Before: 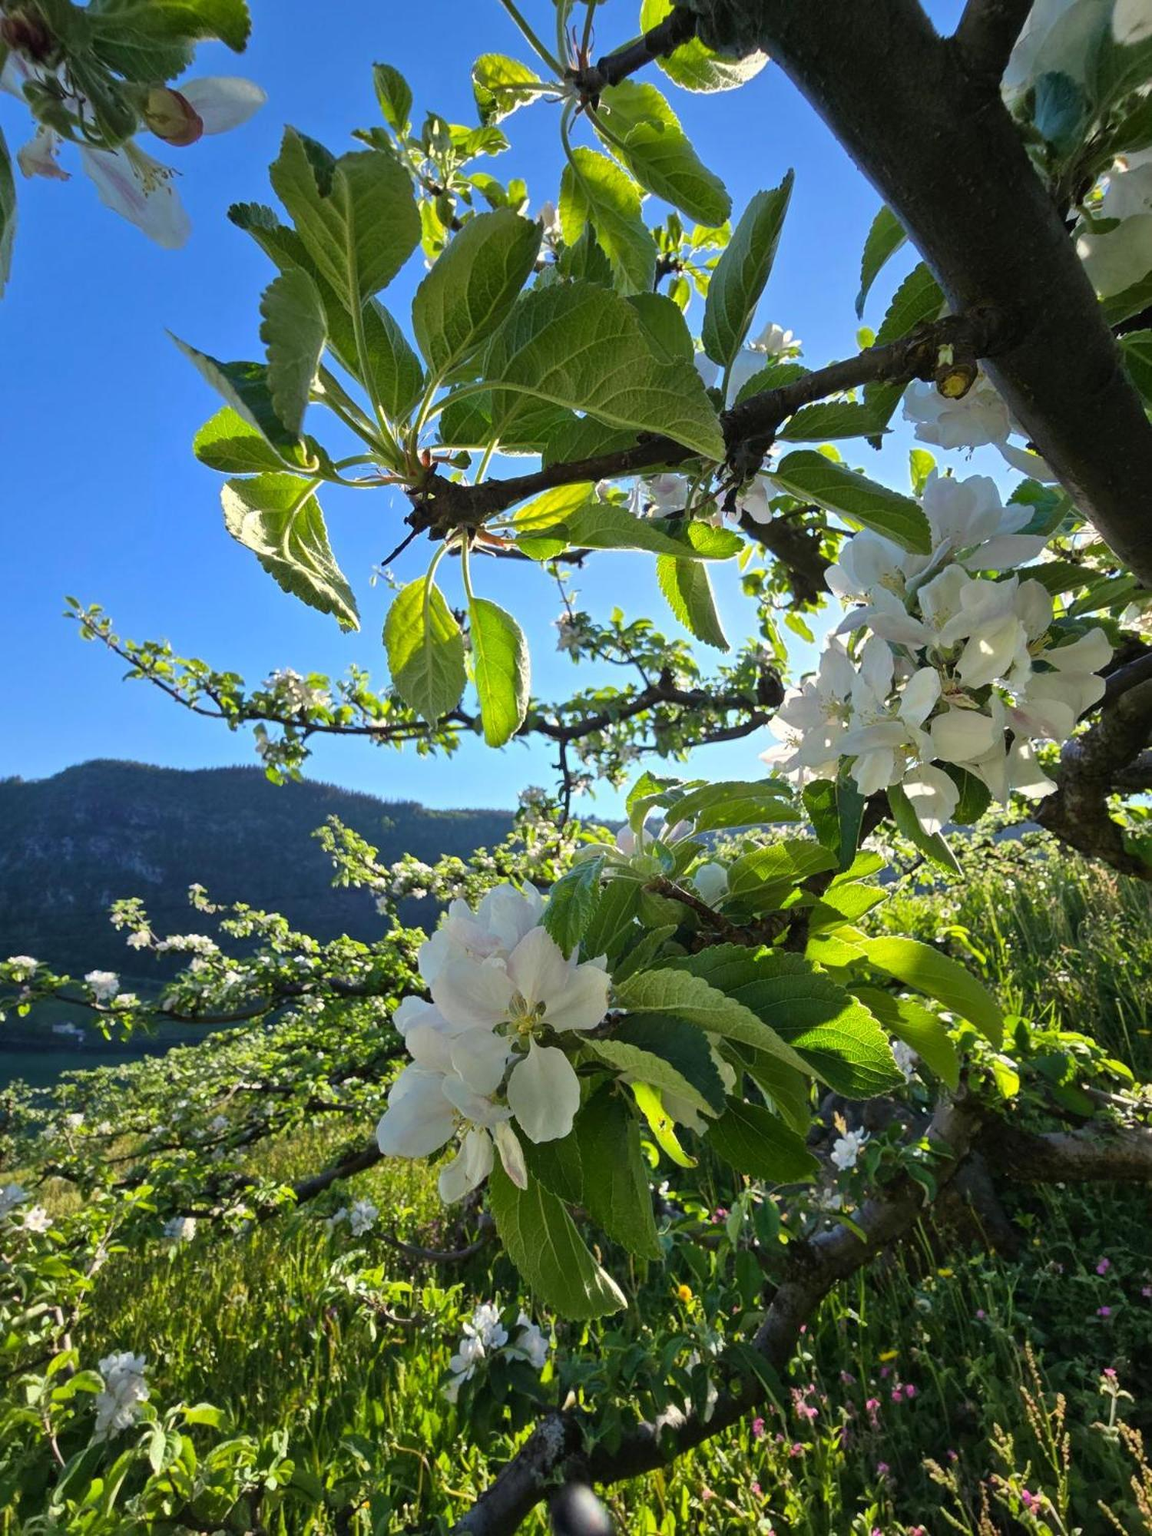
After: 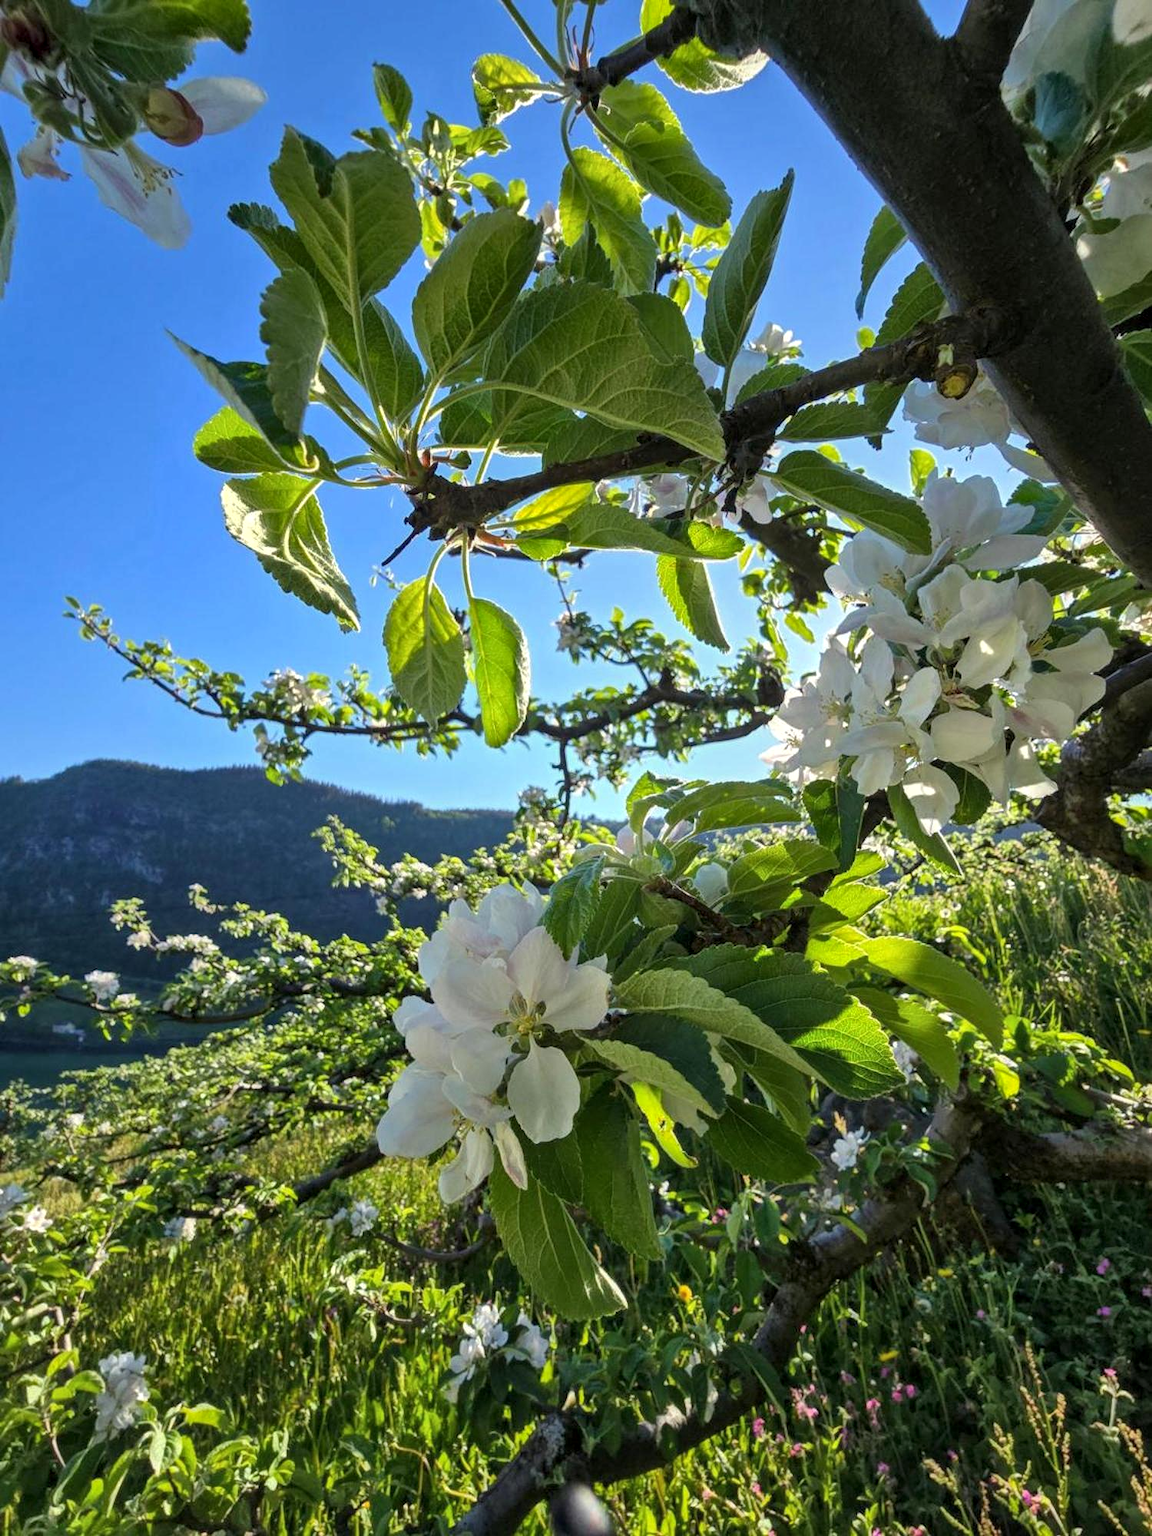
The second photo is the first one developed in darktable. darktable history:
shadows and highlights: shadows 25, highlights -25
local contrast: on, module defaults
